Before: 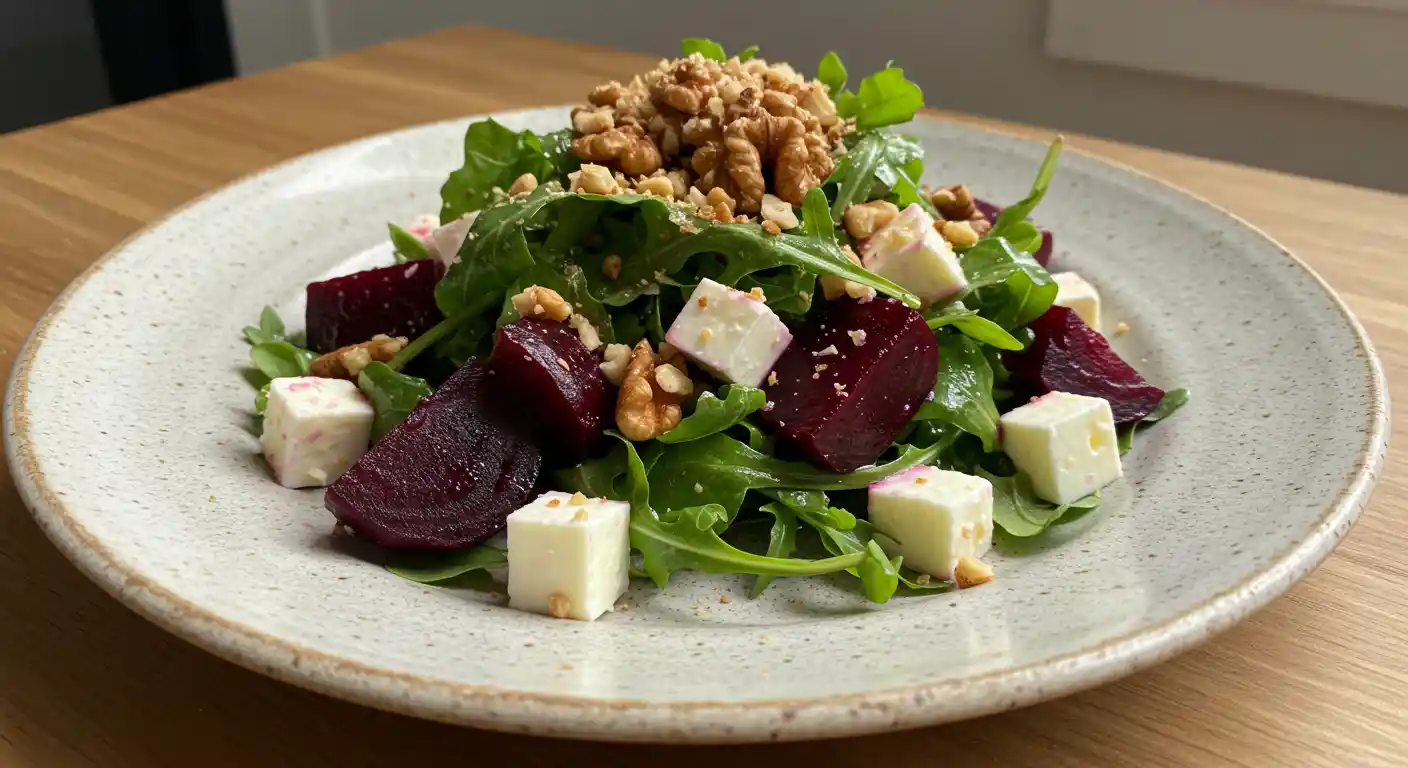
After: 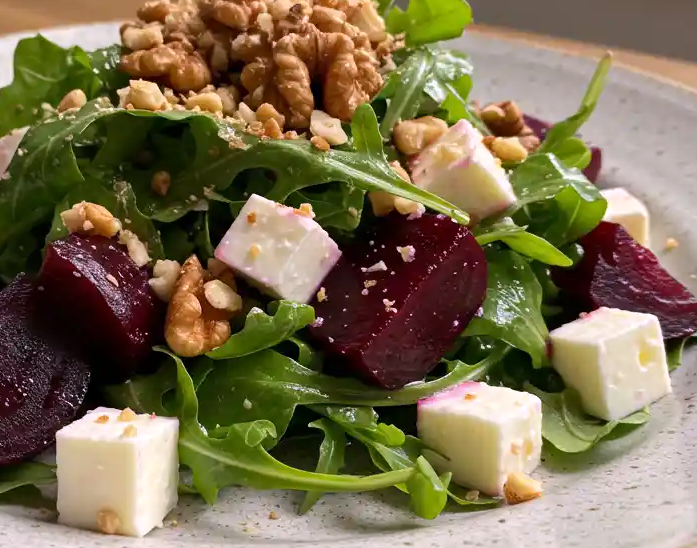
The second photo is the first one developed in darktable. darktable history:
crop: left 32.075%, top 10.976%, right 18.355%, bottom 17.596%
white balance: red 1.05, blue 1.072
